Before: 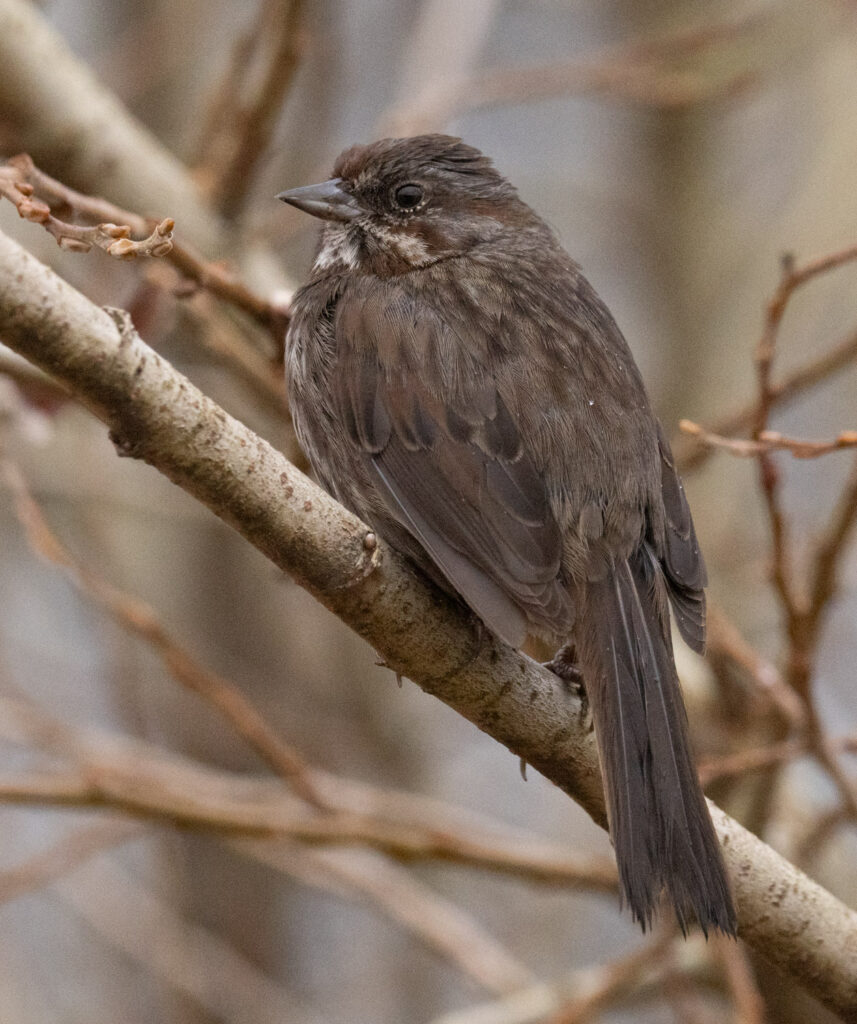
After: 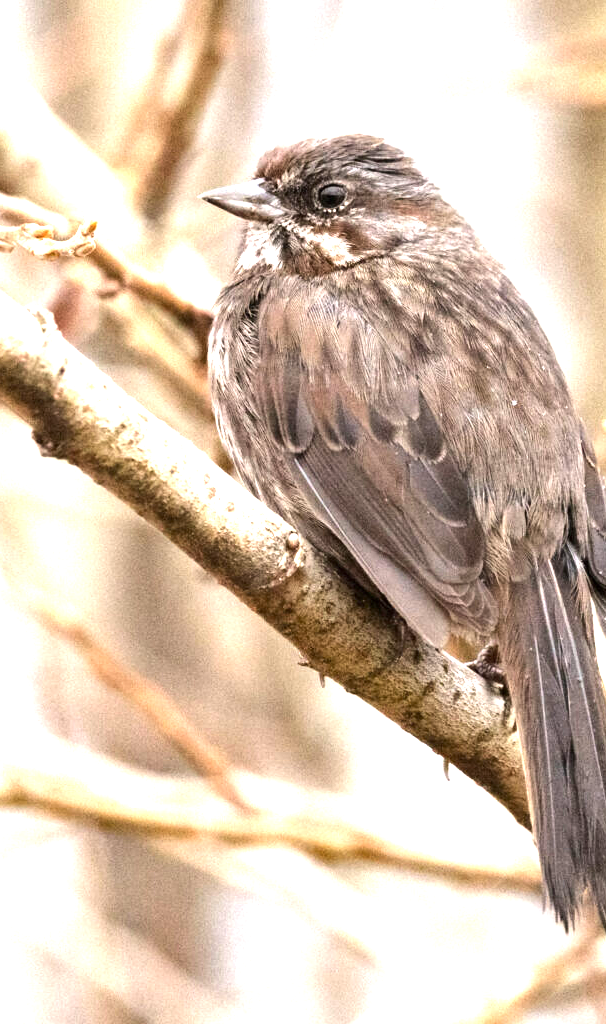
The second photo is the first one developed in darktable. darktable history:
tone equalizer: -8 EV -0.721 EV, -7 EV -0.694 EV, -6 EV -0.598 EV, -5 EV -0.361 EV, -3 EV 0.395 EV, -2 EV 0.6 EV, -1 EV 0.691 EV, +0 EV 0.779 EV, edges refinement/feathering 500, mask exposure compensation -1.57 EV, preserve details no
crop and rotate: left 9.036%, right 20.213%
exposure: black level correction 0.001, exposure 1.658 EV, compensate highlight preservation false
